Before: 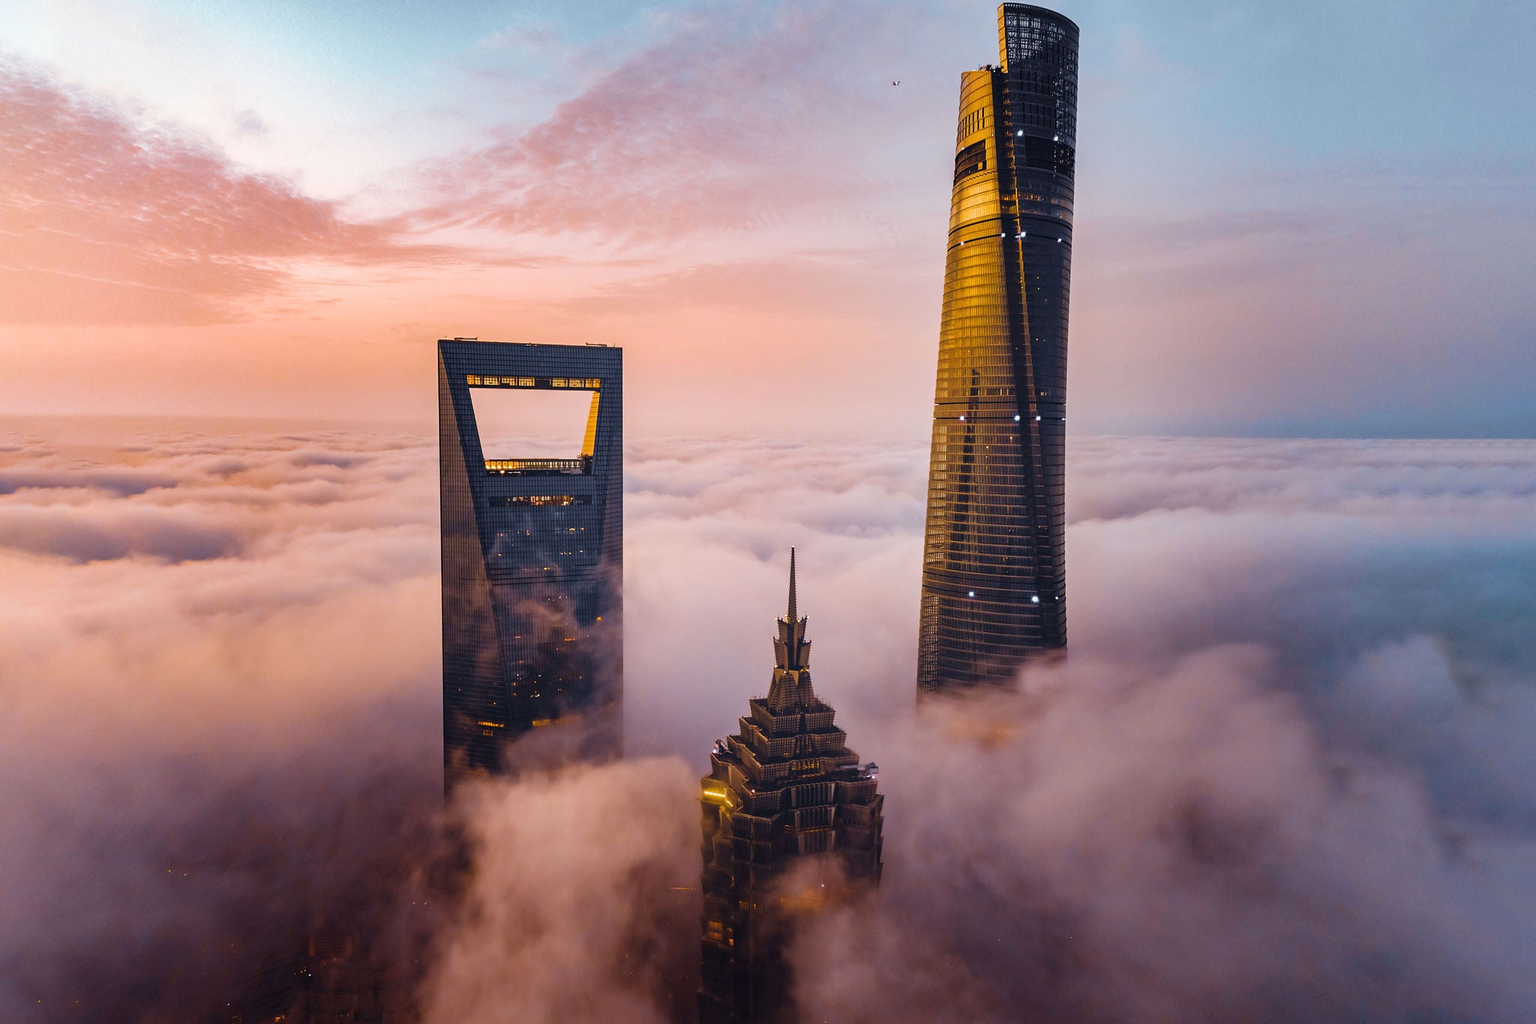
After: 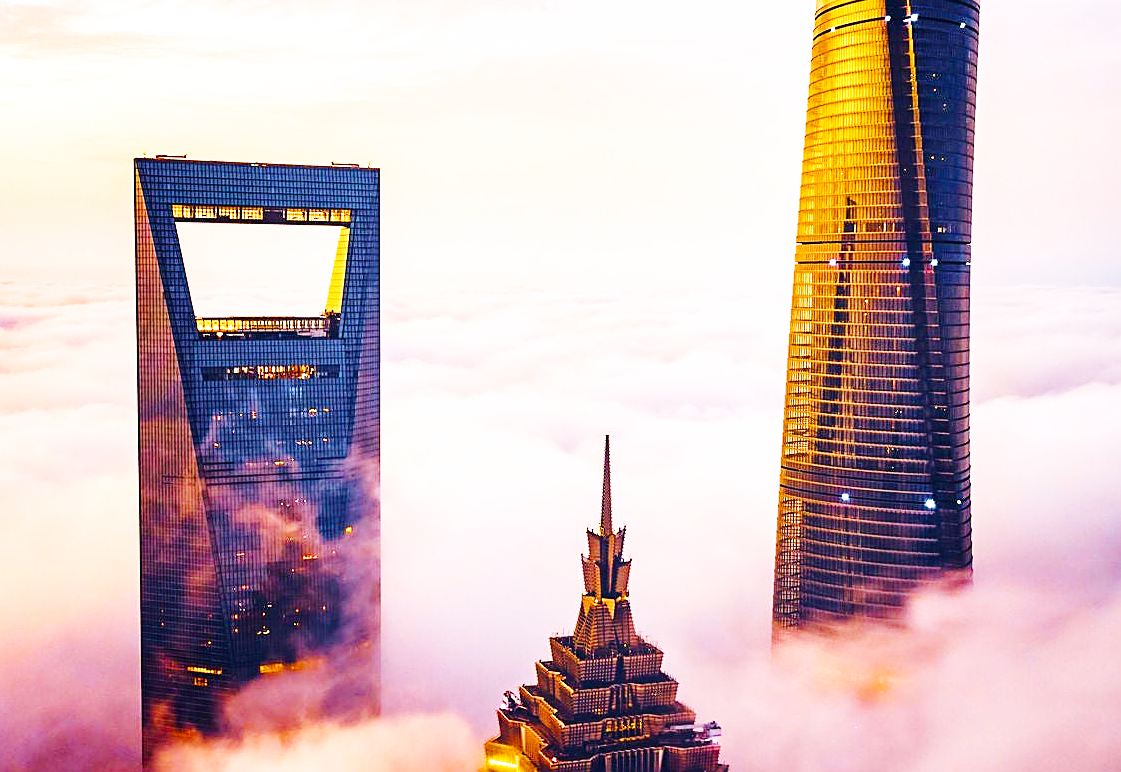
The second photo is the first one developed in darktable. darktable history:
exposure: black level correction 0.001, exposure 0.499 EV, compensate exposure bias true, compensate highlight preservation false
crop and rotate: left 21.979%, top 21.661%, right 23.256%, bottom 21.744%
sharpen: on, module defaults
base curve: curves: ch0 [(0, 0.003) (0.001, 0.002) (0.006, 0.004) (0.02, 0.022) (0.048, 0.086) (0.094, 0.234) (0.162, 0.431) (0.258, 0.629) (0.385, 0.8) (0.548, 0.918) (0.751, 0.988) (1, 1)], preserve colors none
color balance rgb: perceptual saturation grading › global saturation 20%, perceptual saturation grading › highlights -24.902%, perceptual saturation grading › shadows 50.057%, global vibrance 20%
